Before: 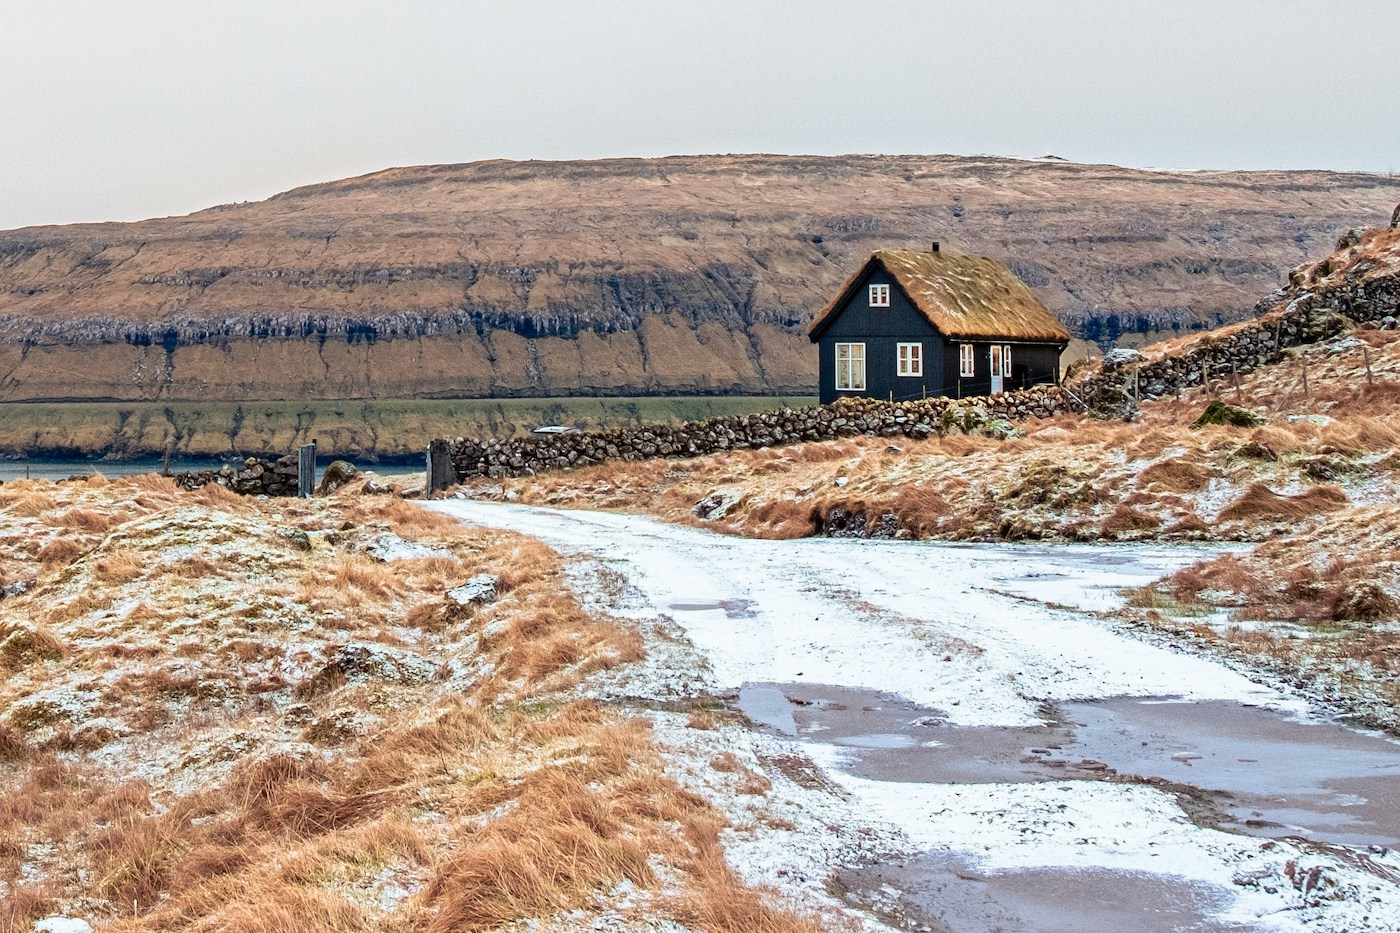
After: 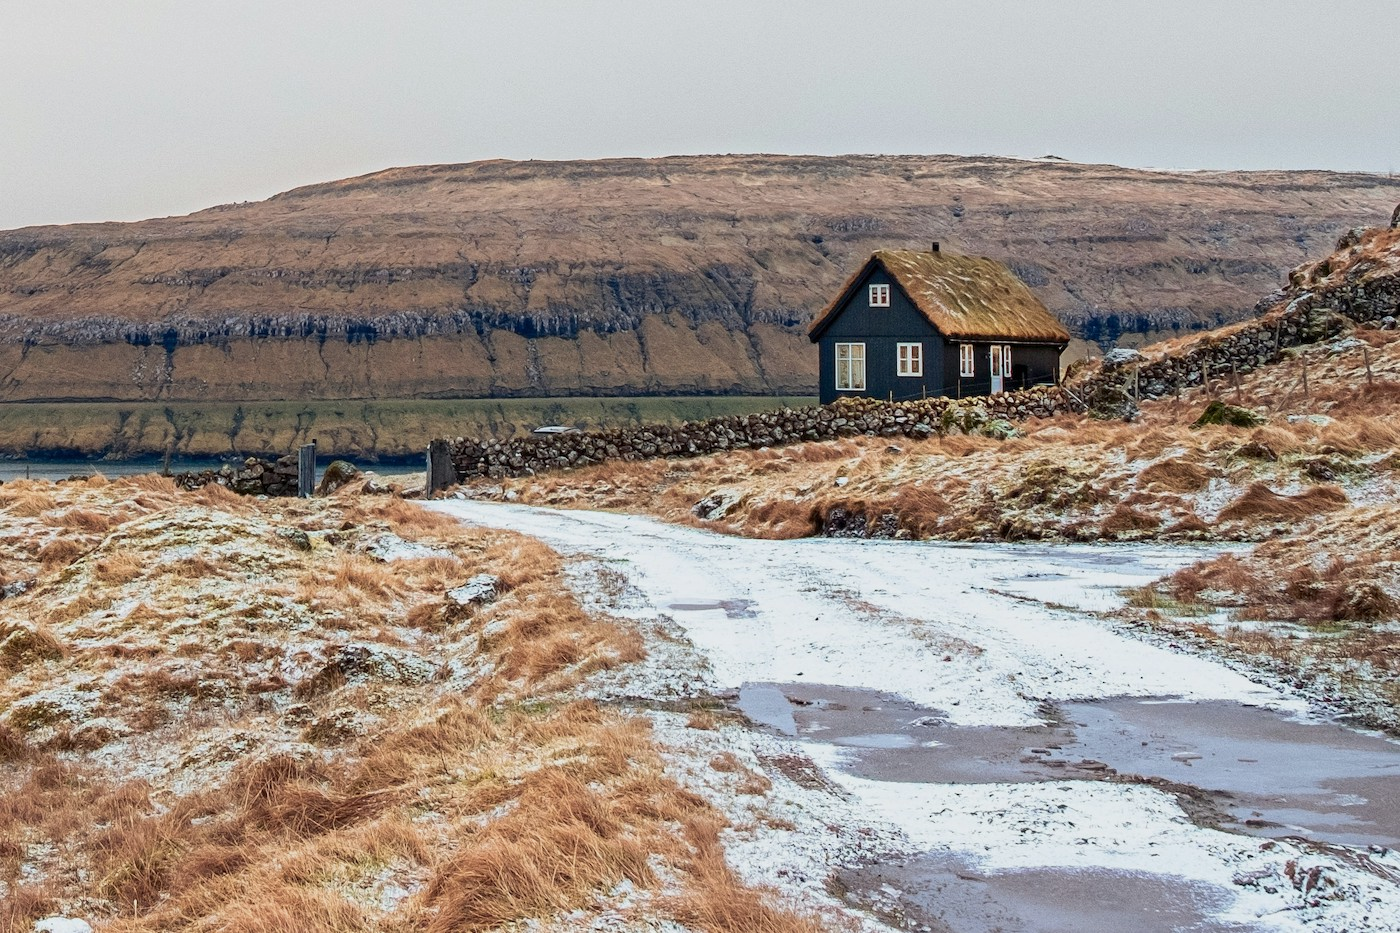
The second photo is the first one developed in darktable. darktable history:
tone equalizer: -8 EV 0.29 EV, -7 EV 0.435 EV, -6 EV 0.419 EV, -5 EV 0.225 EV, -3 EV -0.273 EV, -2 EV -0.441 EV, -1 EV -0.395 EV, +0 EV -0.226 EV
